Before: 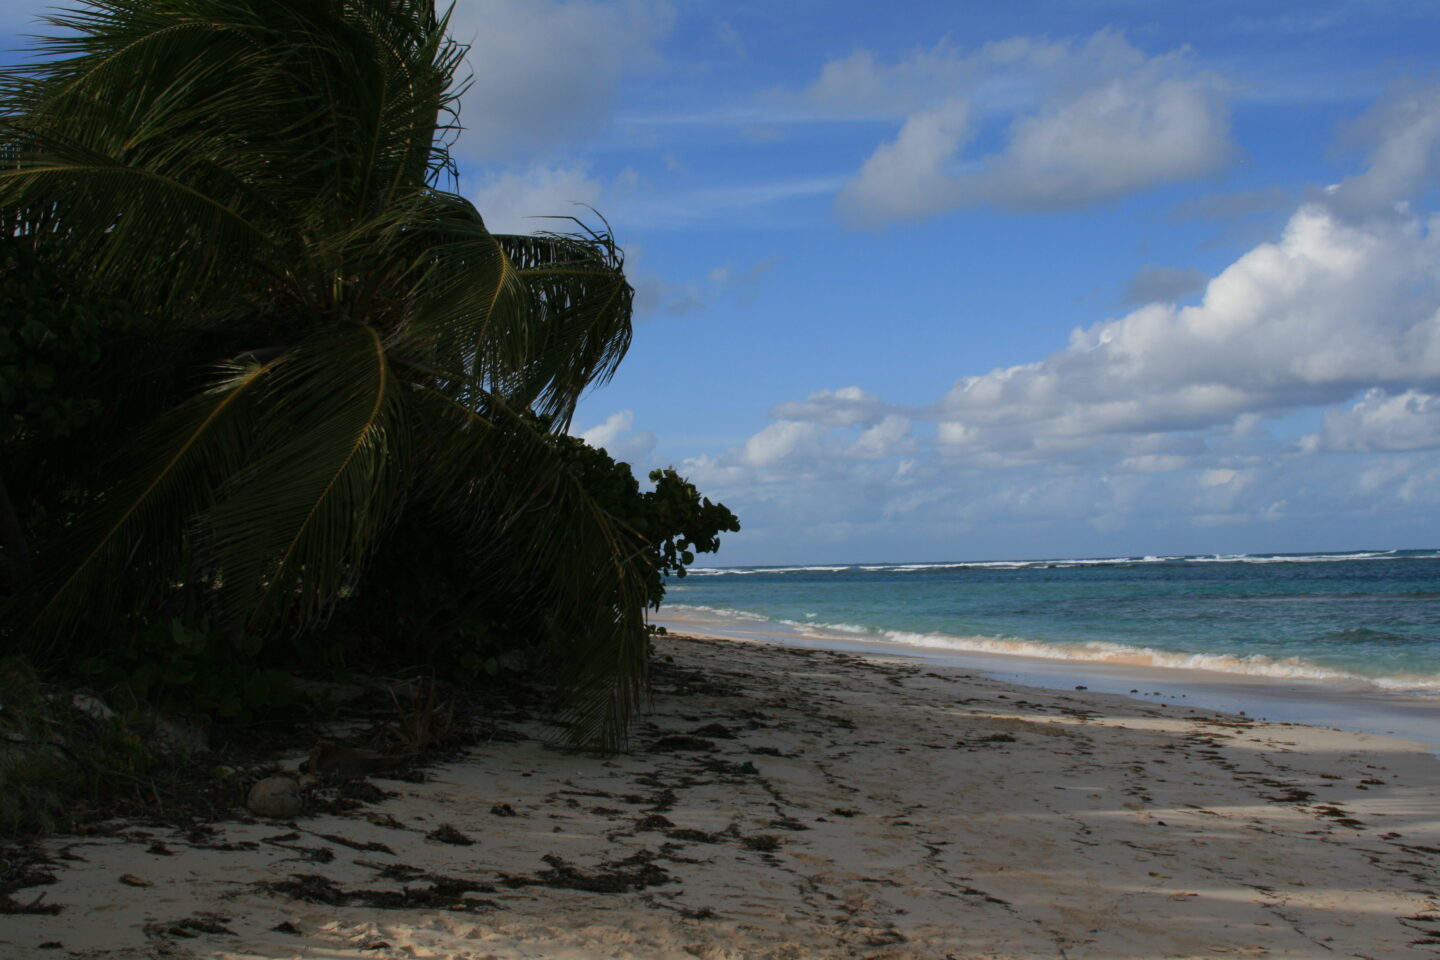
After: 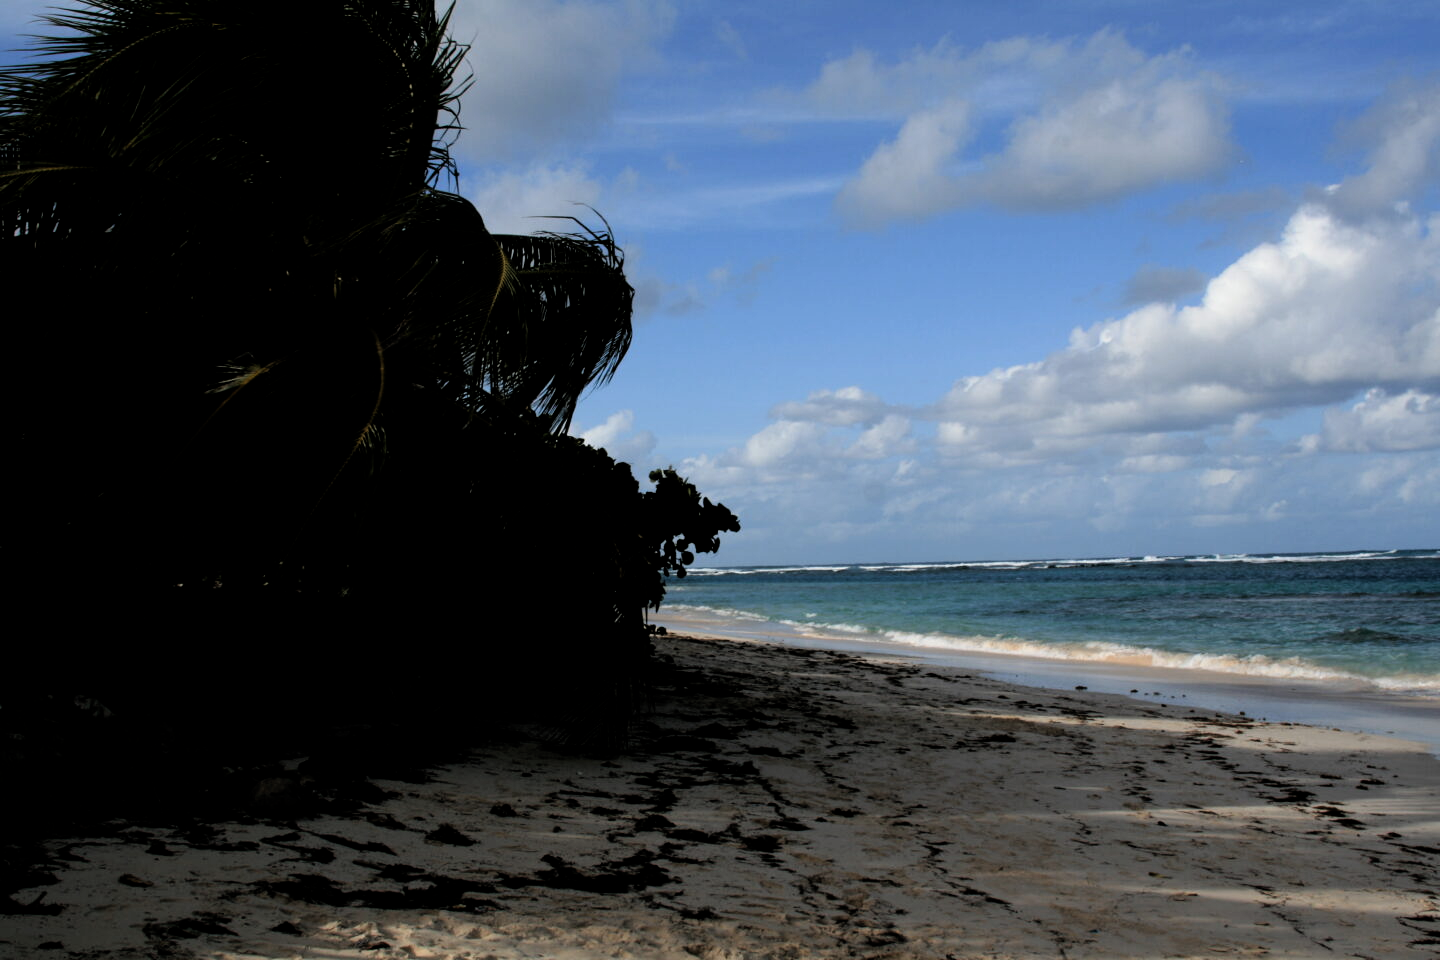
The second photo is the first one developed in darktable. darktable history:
filmic rgb: black relative exposure -5.53 EV, white relative exposure 2.51 EV, target black luminance 0%, hardness 4.52, latitude 66.89%, contrast 1.451, shadows ↔ highlights balance -3.77%, iterations of high-quality reconstruction 0
color calibration: illuminant same as pipeline (D50), adaptation XYZ, x 0.346, y 0.358, temperature 5013.74 K
